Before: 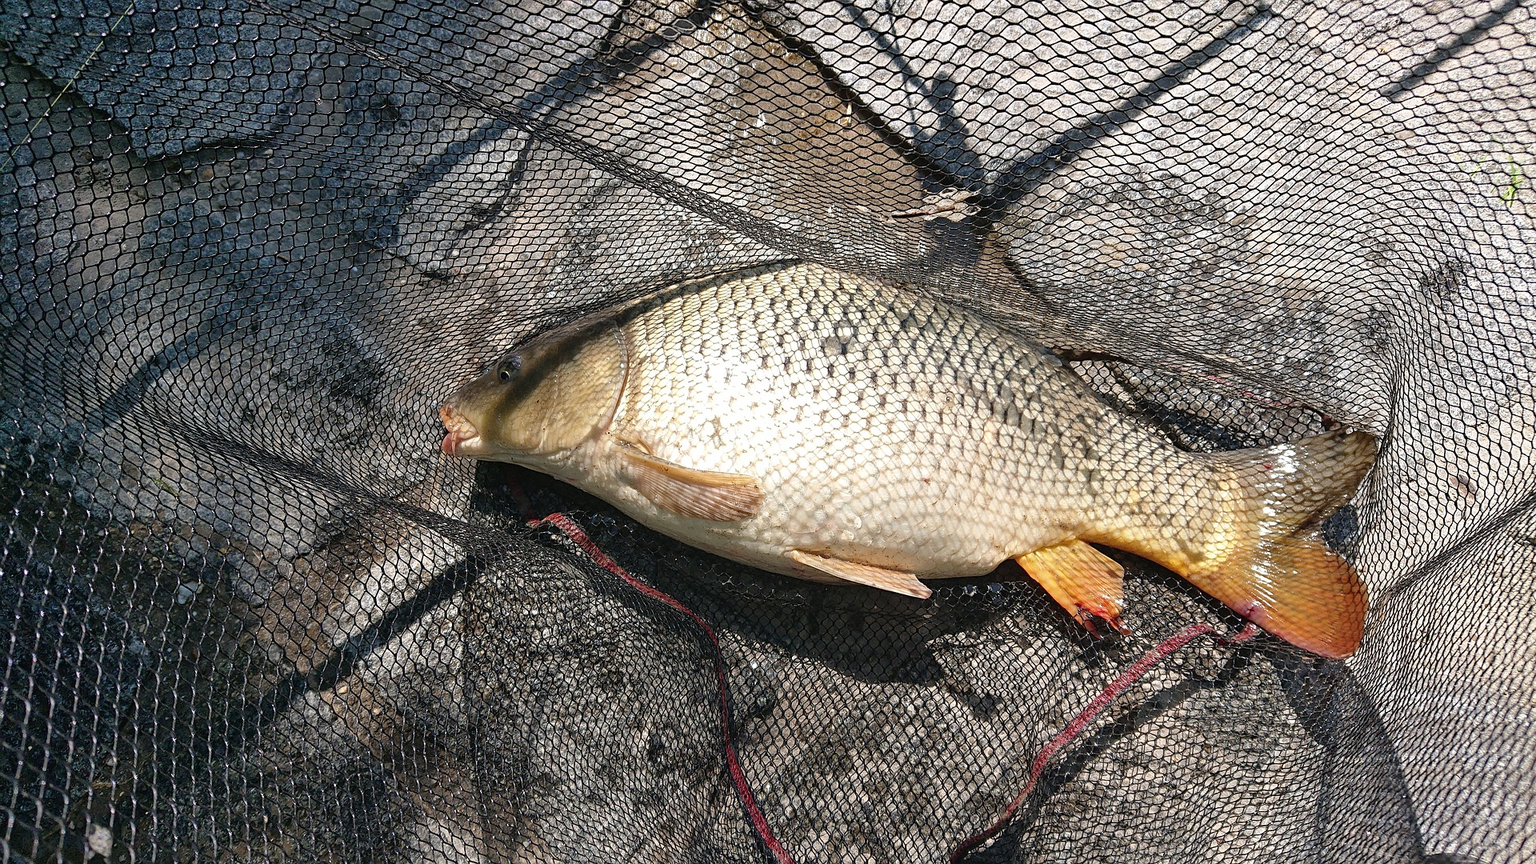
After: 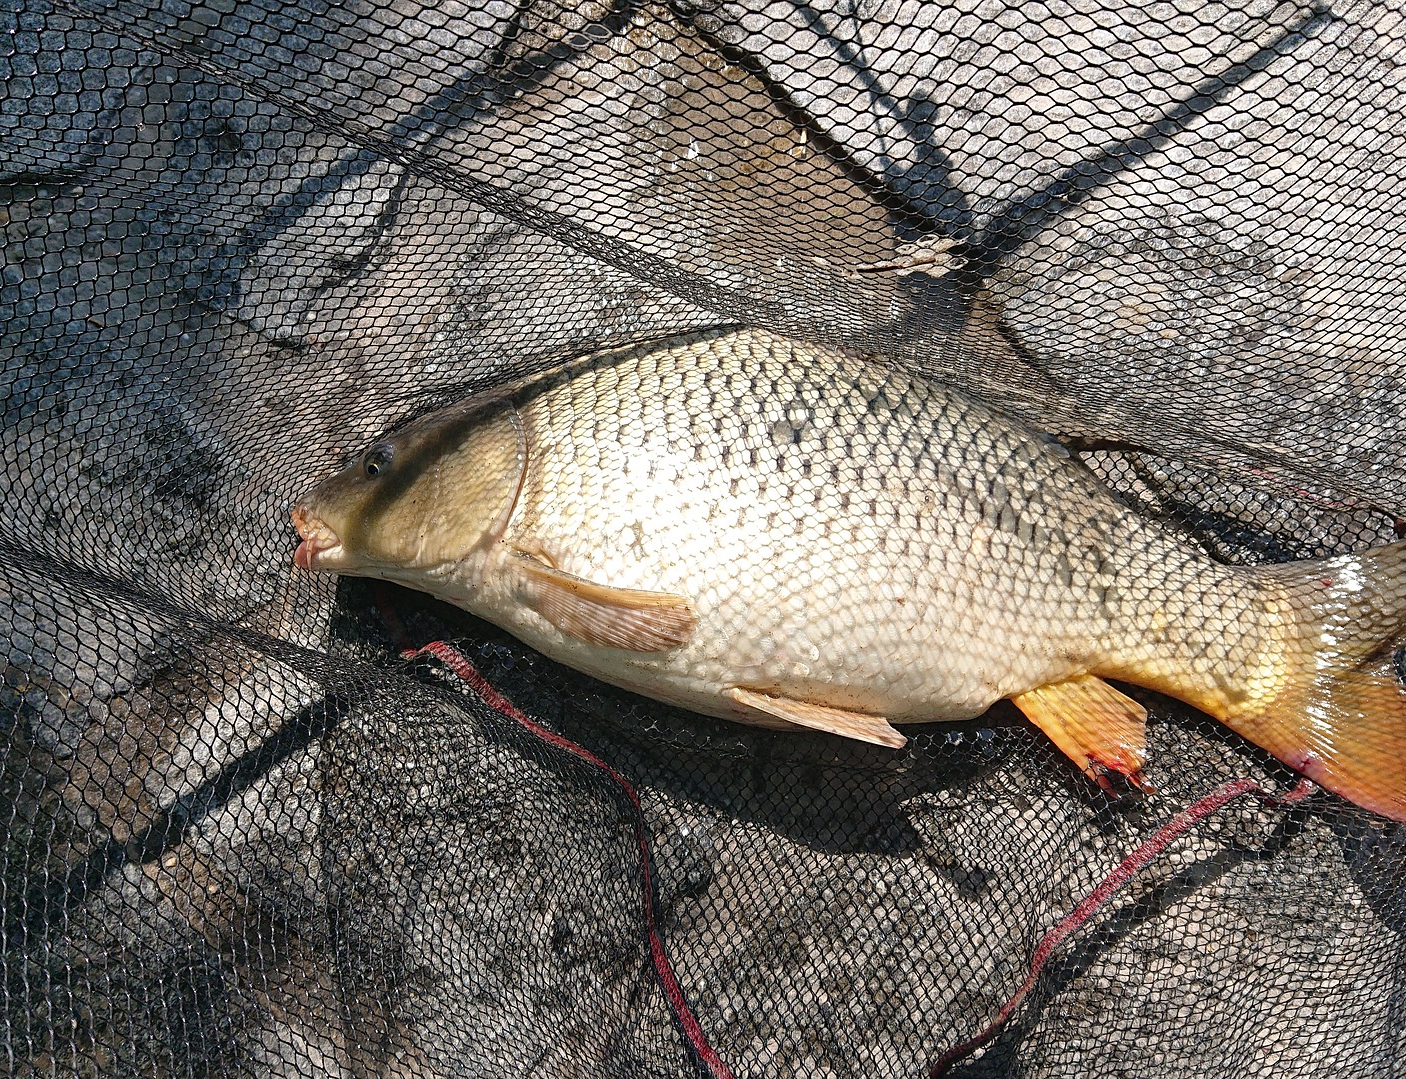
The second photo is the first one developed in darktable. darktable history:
crop: left 13.443%, right 13.31%
